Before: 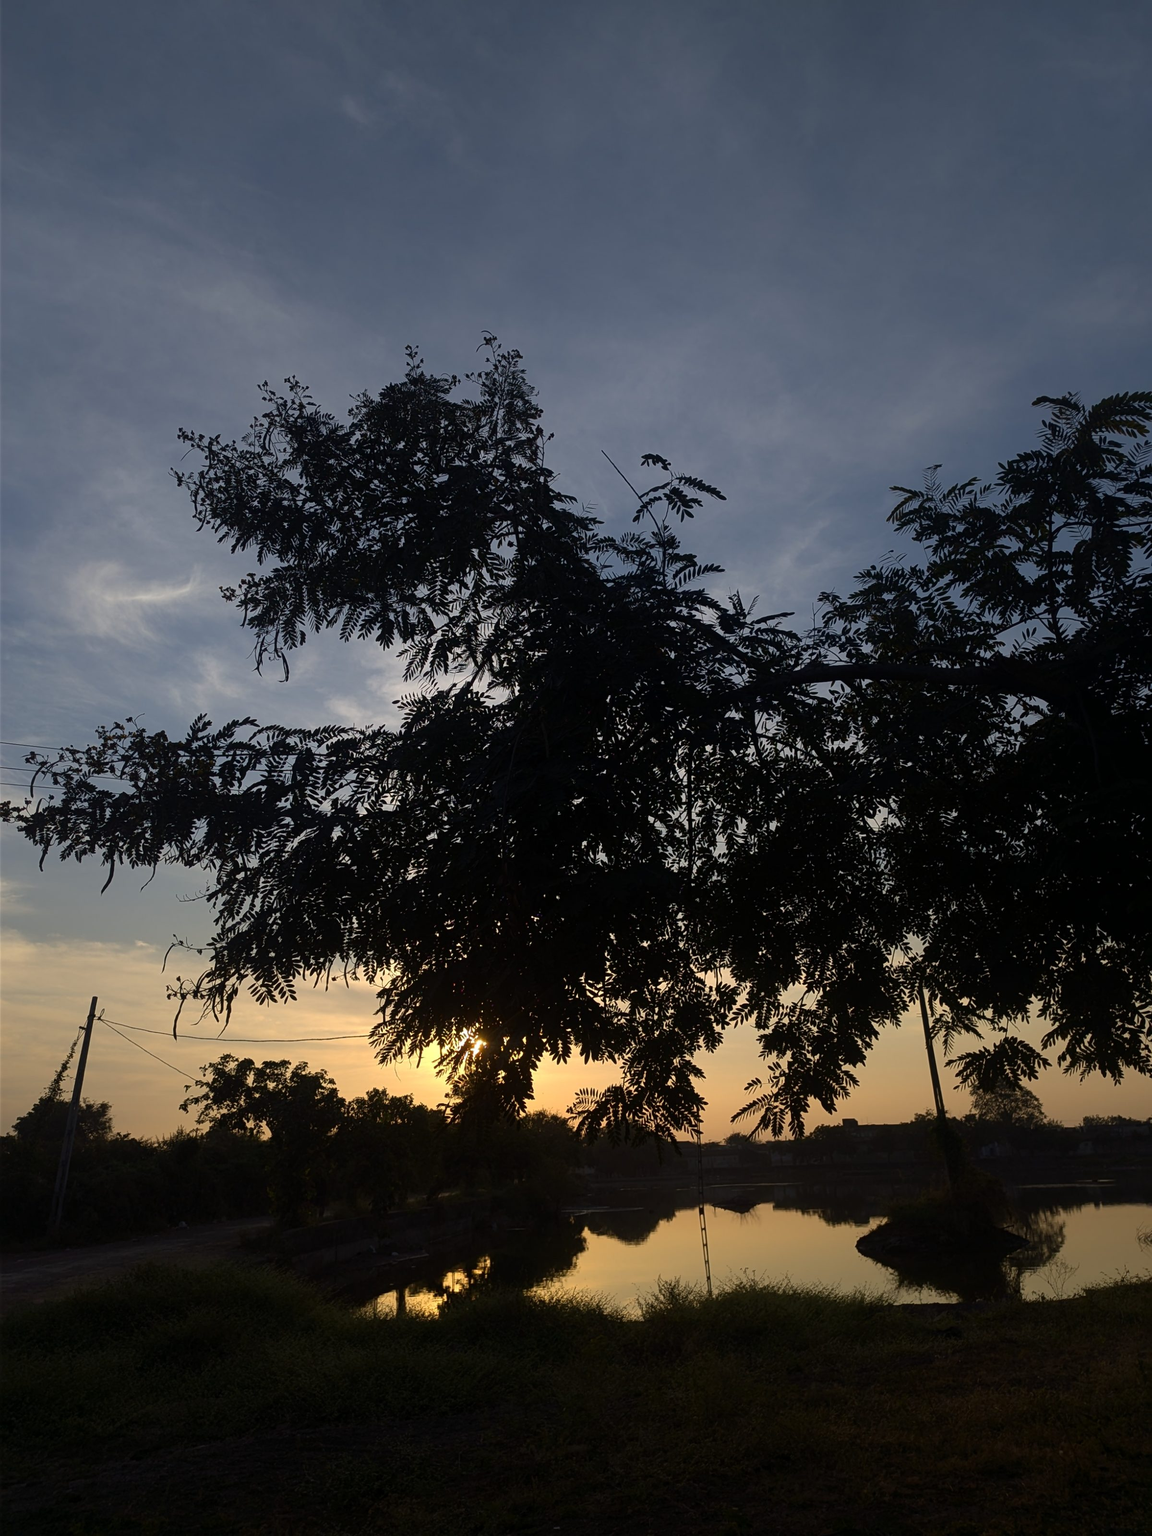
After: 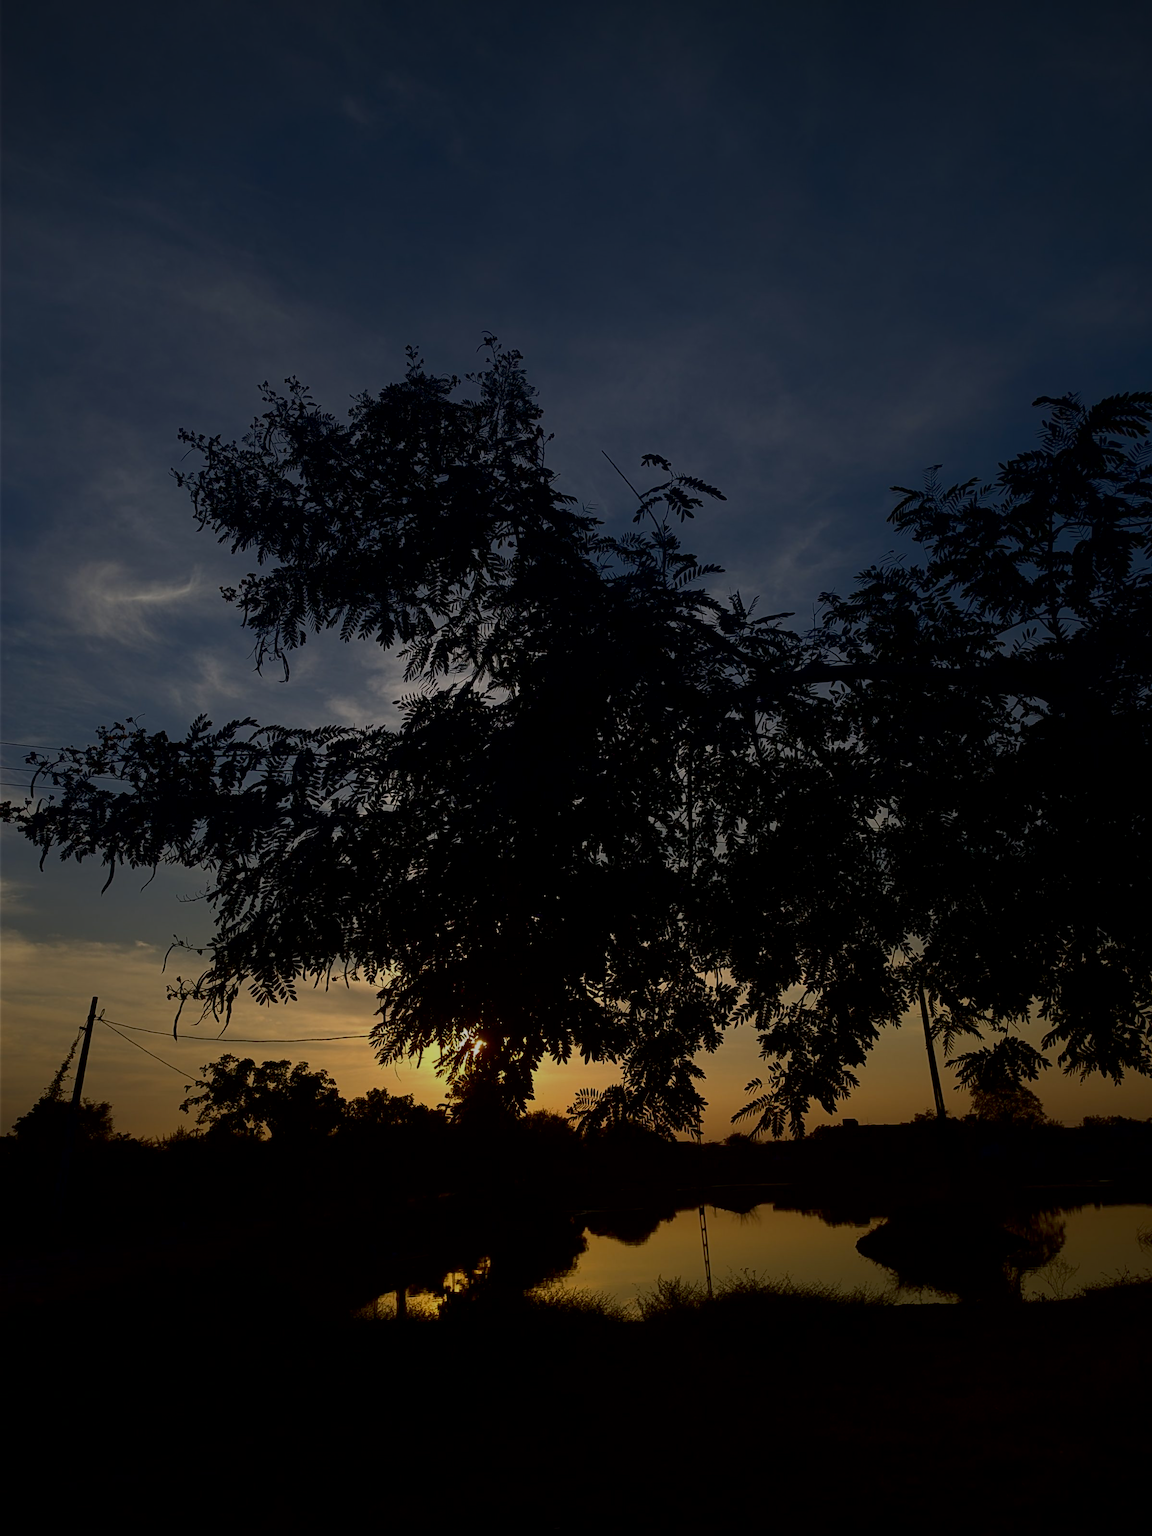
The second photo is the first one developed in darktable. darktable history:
contrast brightness saturation: contrast 0.098, brightness -0.269, saturation 0.145
exposure: black level correction 0.009, exposure -0.642 EV, compensate highlight preservation false
vignetting: fall-off start 97.31%, fall-off radius 79.12%, width/height ratio 1.116, unbound false
